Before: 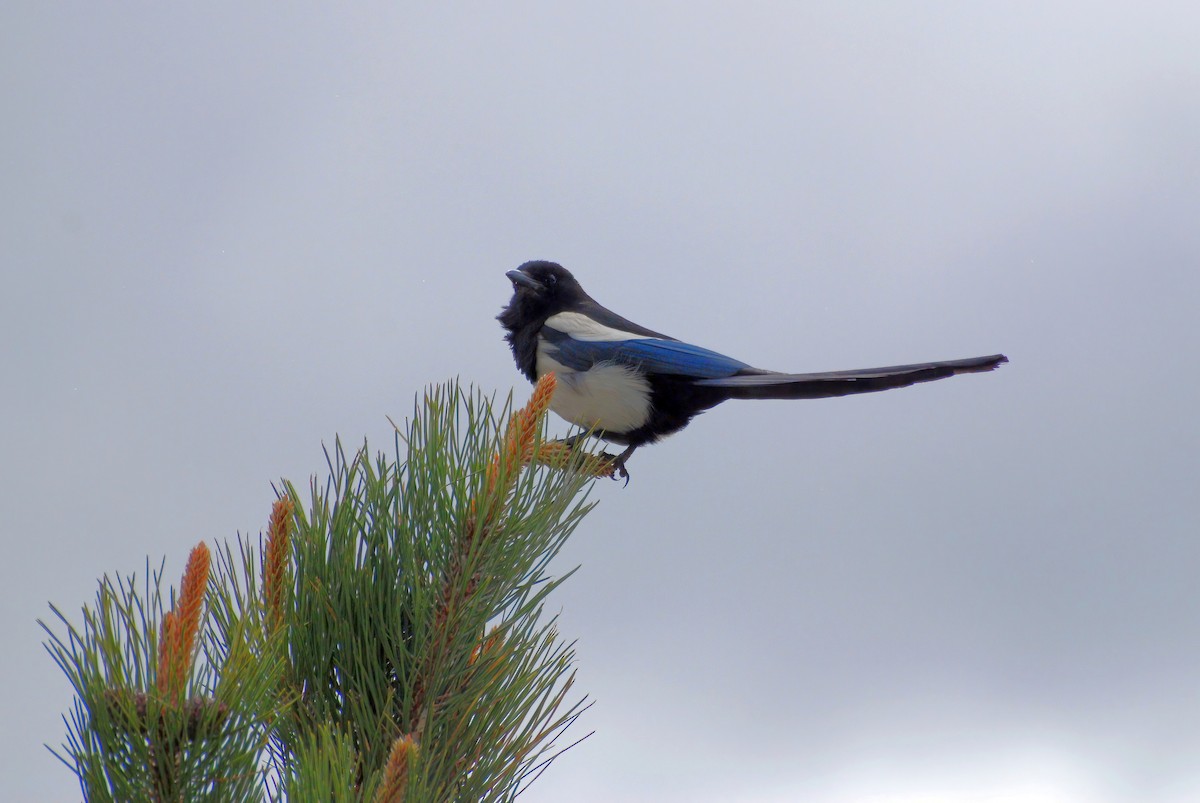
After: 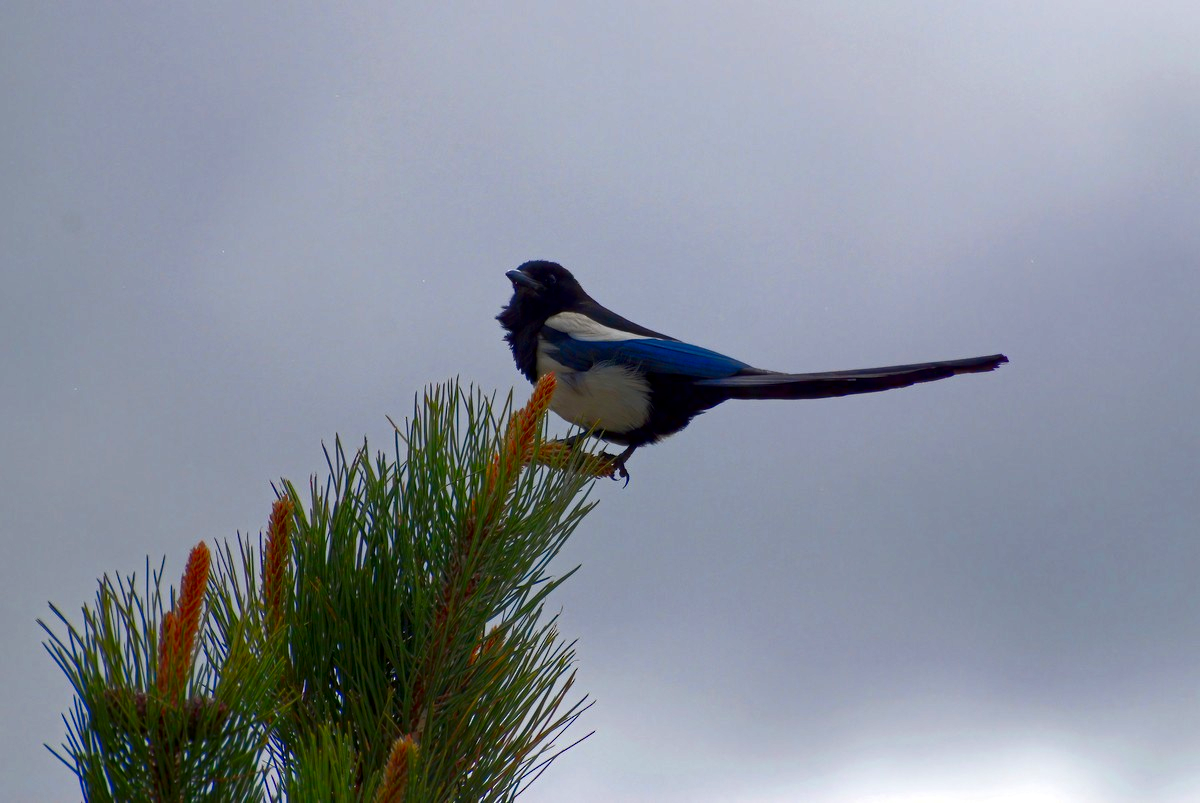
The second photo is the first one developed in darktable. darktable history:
haze removal: compatibility mode true, adaptive false
contrast brightness saturation: contrast 0.13, brightness -0.24, saturation 0.14
